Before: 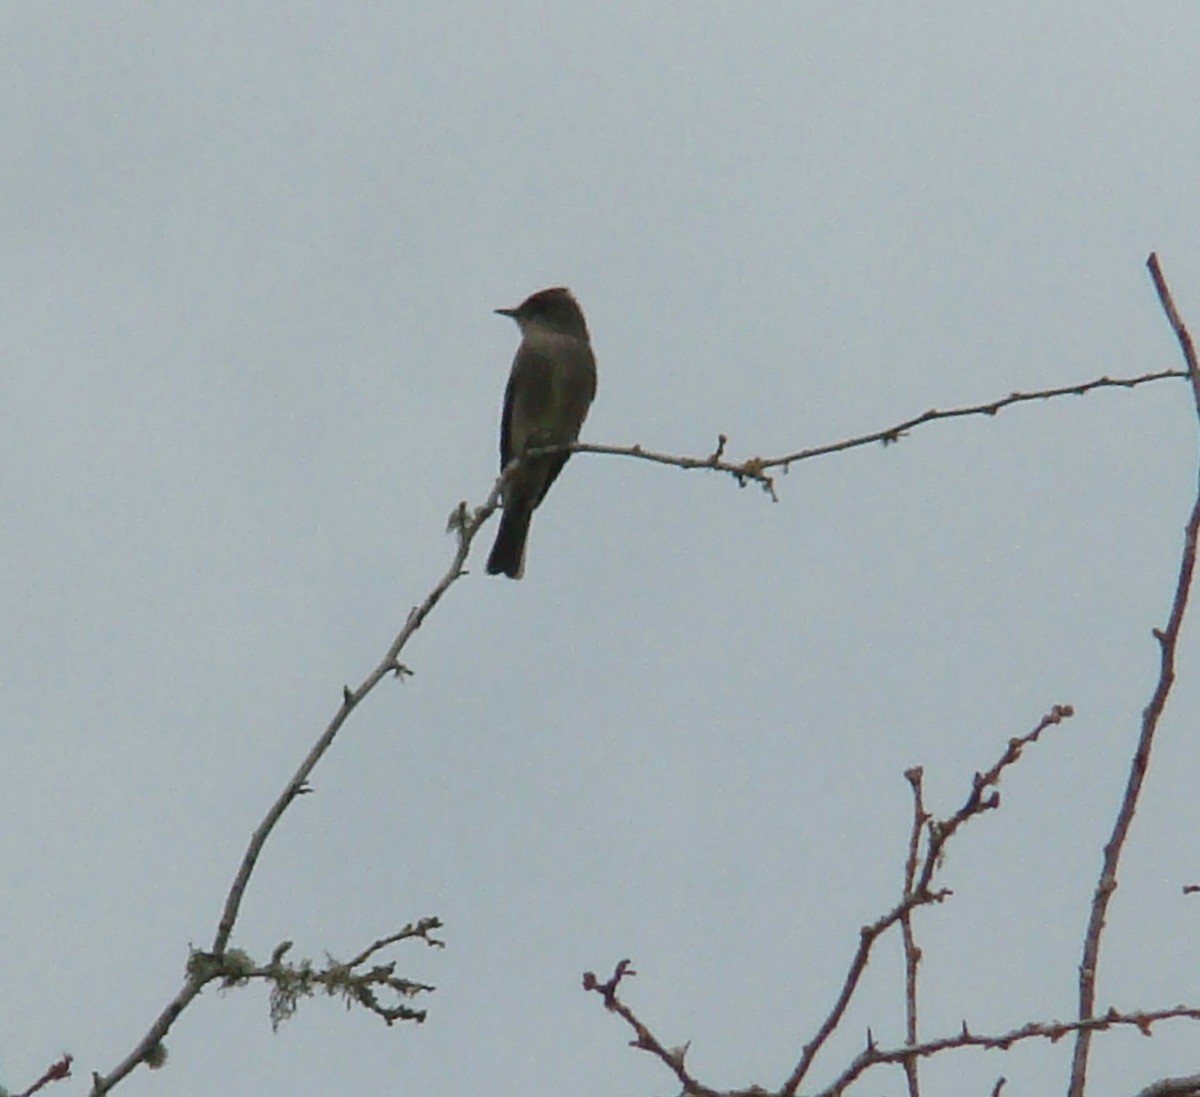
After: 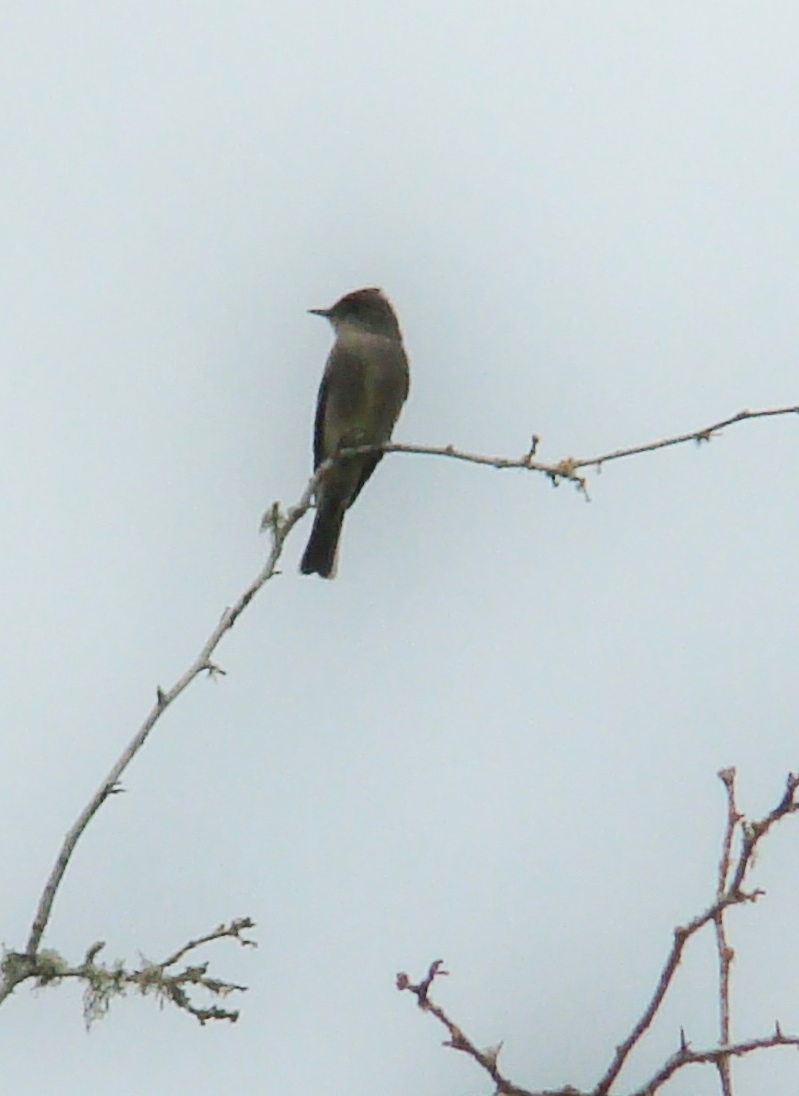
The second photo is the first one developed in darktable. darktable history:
crop and rotate: left 15.64%, right 17.721%
shadows and highlights: shadows -89.87, highlights 89.12, soften with gaussian
color zones: curves: ch1 [(0.239, 0.552) (0.75, 0.5)]; ch2 [(0.25, 0.462) (0.749, 0.457)]
tone equalizer: -7 EV 0.159 EV, -6 EV 0.563 EV, -5 EV 1.16 EV, -4 EV 1.32 EV, -3 EV 1.16 EV, -2 EV 0.6 EV, -1 EV 0.163 EV, smoothing diameter 24.79%, edges refinement/feathering 12.31, preserve details guided filter
